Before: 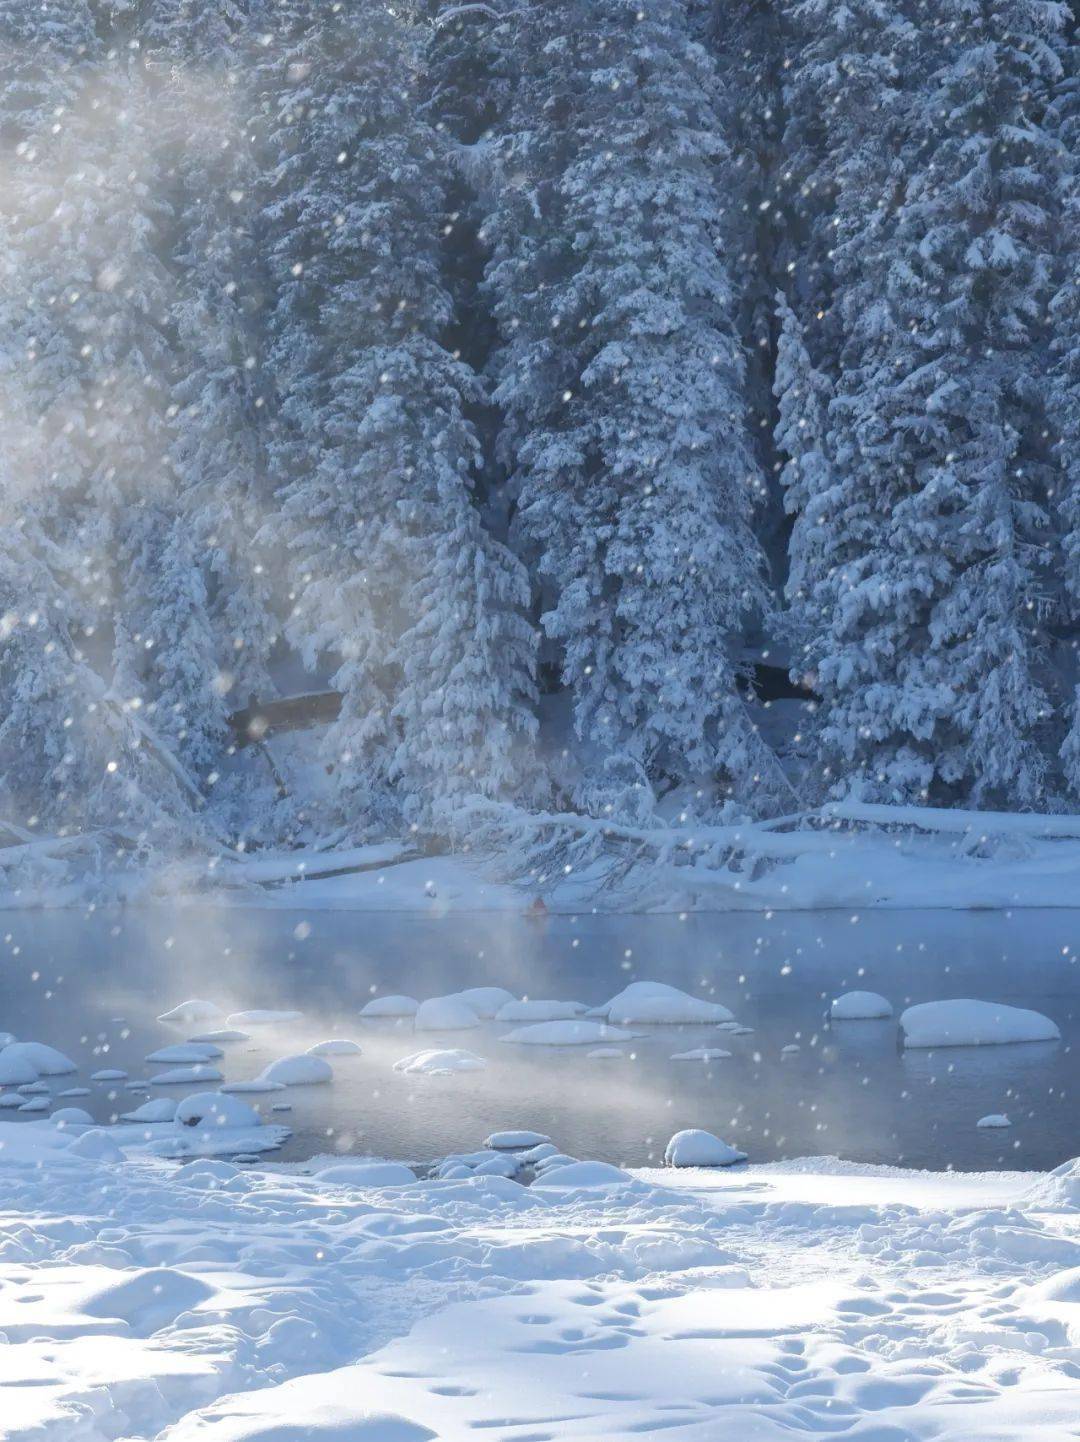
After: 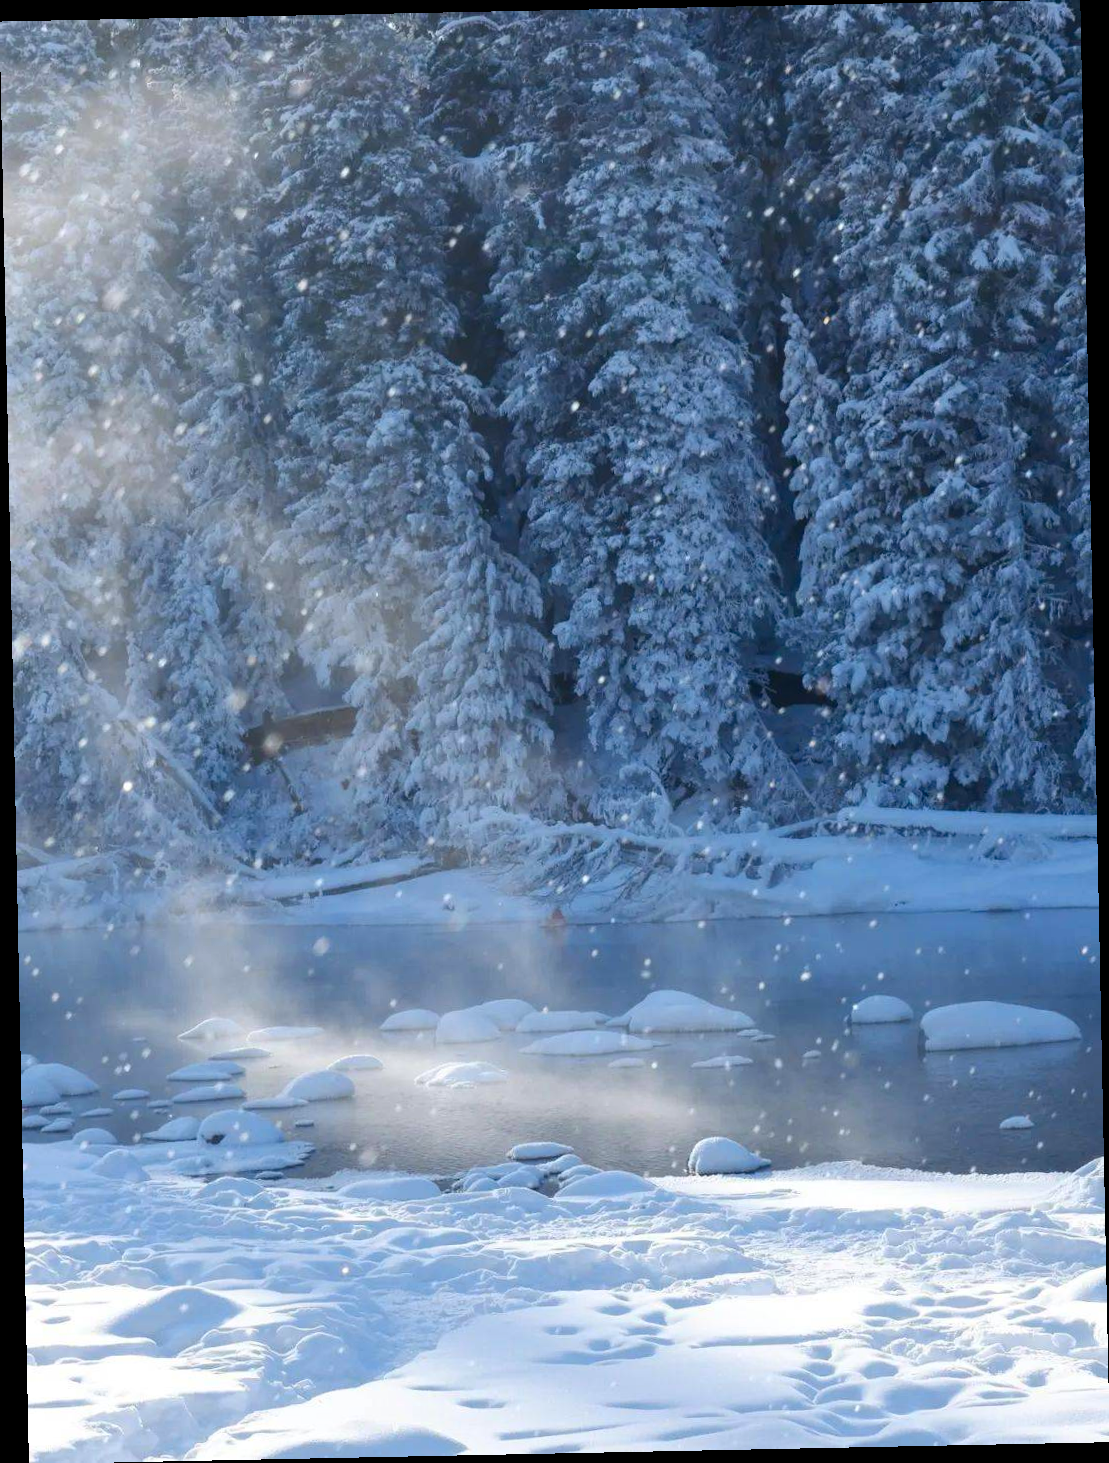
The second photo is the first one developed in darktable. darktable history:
white balance: emerald 1
rotate and perspective: rotation -1.17°, automatic cropping off
contrast brightness saturation: contrast 0.13, brightness -0.05, saturation 0.16
